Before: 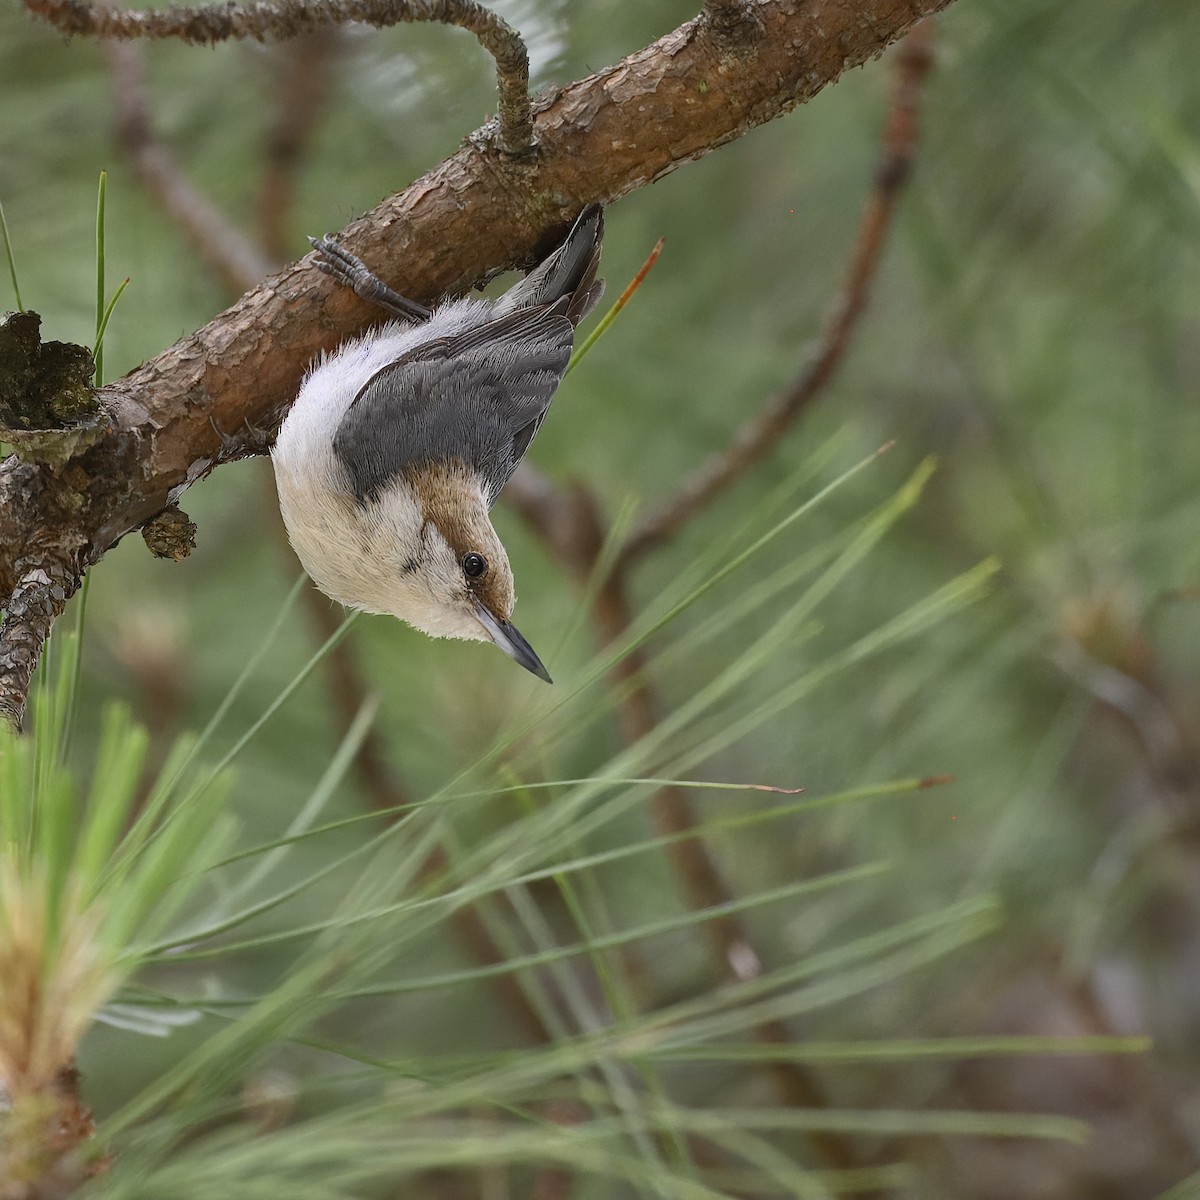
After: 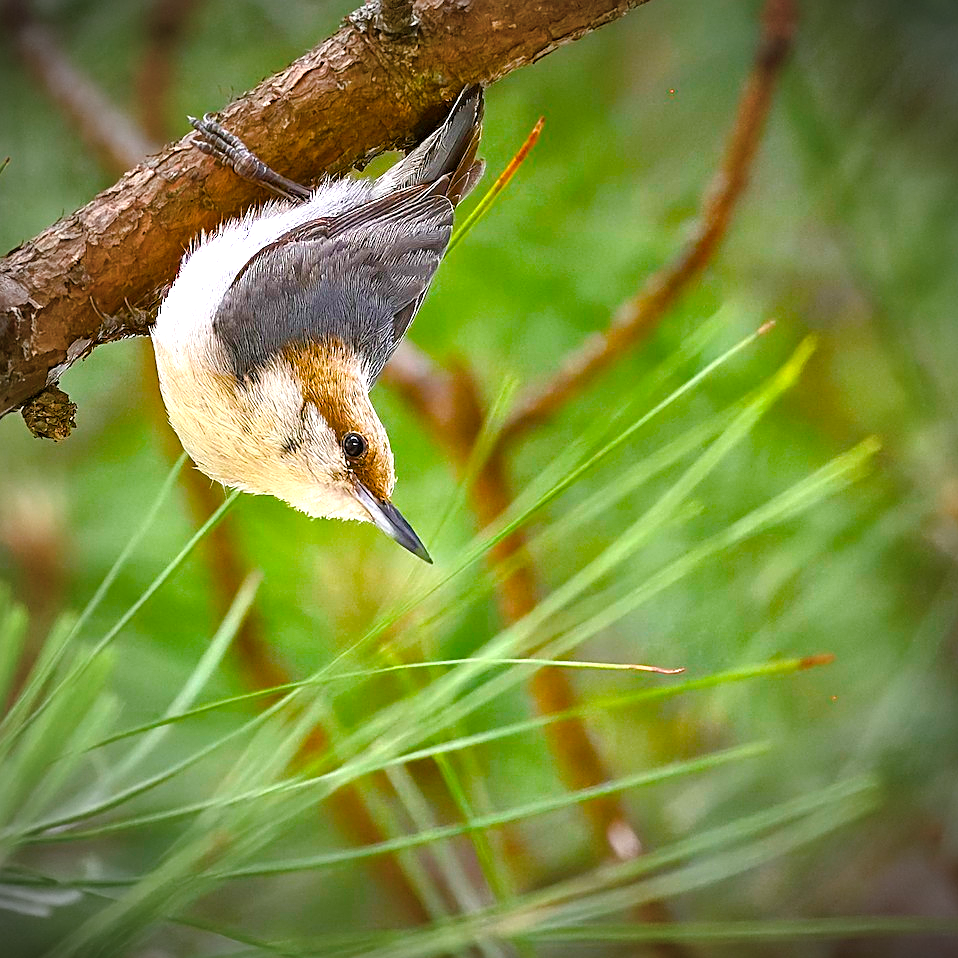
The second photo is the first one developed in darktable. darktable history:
white balance: emerald 1
crop and rotate: left 10.071%, top 10.071%, right 10.02%, bottom 10.02%
exposure: black level correction 0, exposure 0.7 EV, compensate exposure bias true, compensate highlight preservation false
color balance rgb: linear chroma grading › shadows 10%, linear chroma grading › highlights 10%, linear chroma grading › global chroma 15%, linear chroma grading › mid-tones 15%, perceptual saturation grading › global saturation 40%, perceptual saturation grading › highlights -25%, perceptual saturation grading › mid-tones 35%, perceptual saturation grading › shadows 35%, perceptual brilliance grading › global brilliance 11.29%, global vibrance 11.29%
sharpen: on, module defaults
vignetting: fall-off start 67.5%, fall-off radius 67.23%, brightness -0.813, automatic ratio true
